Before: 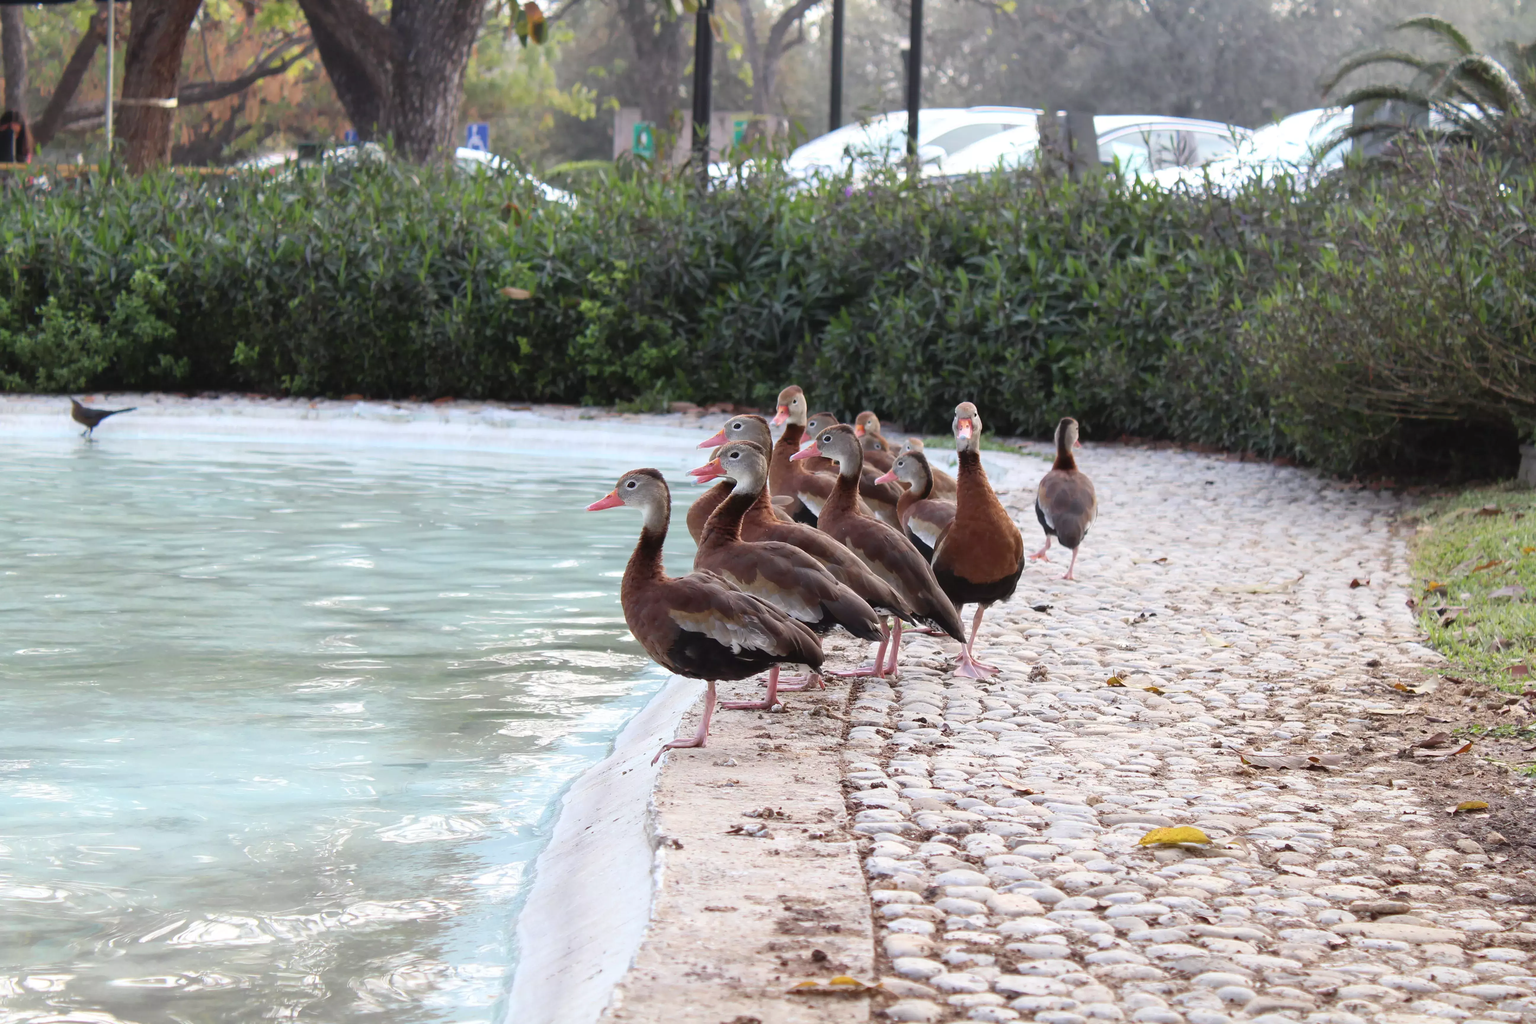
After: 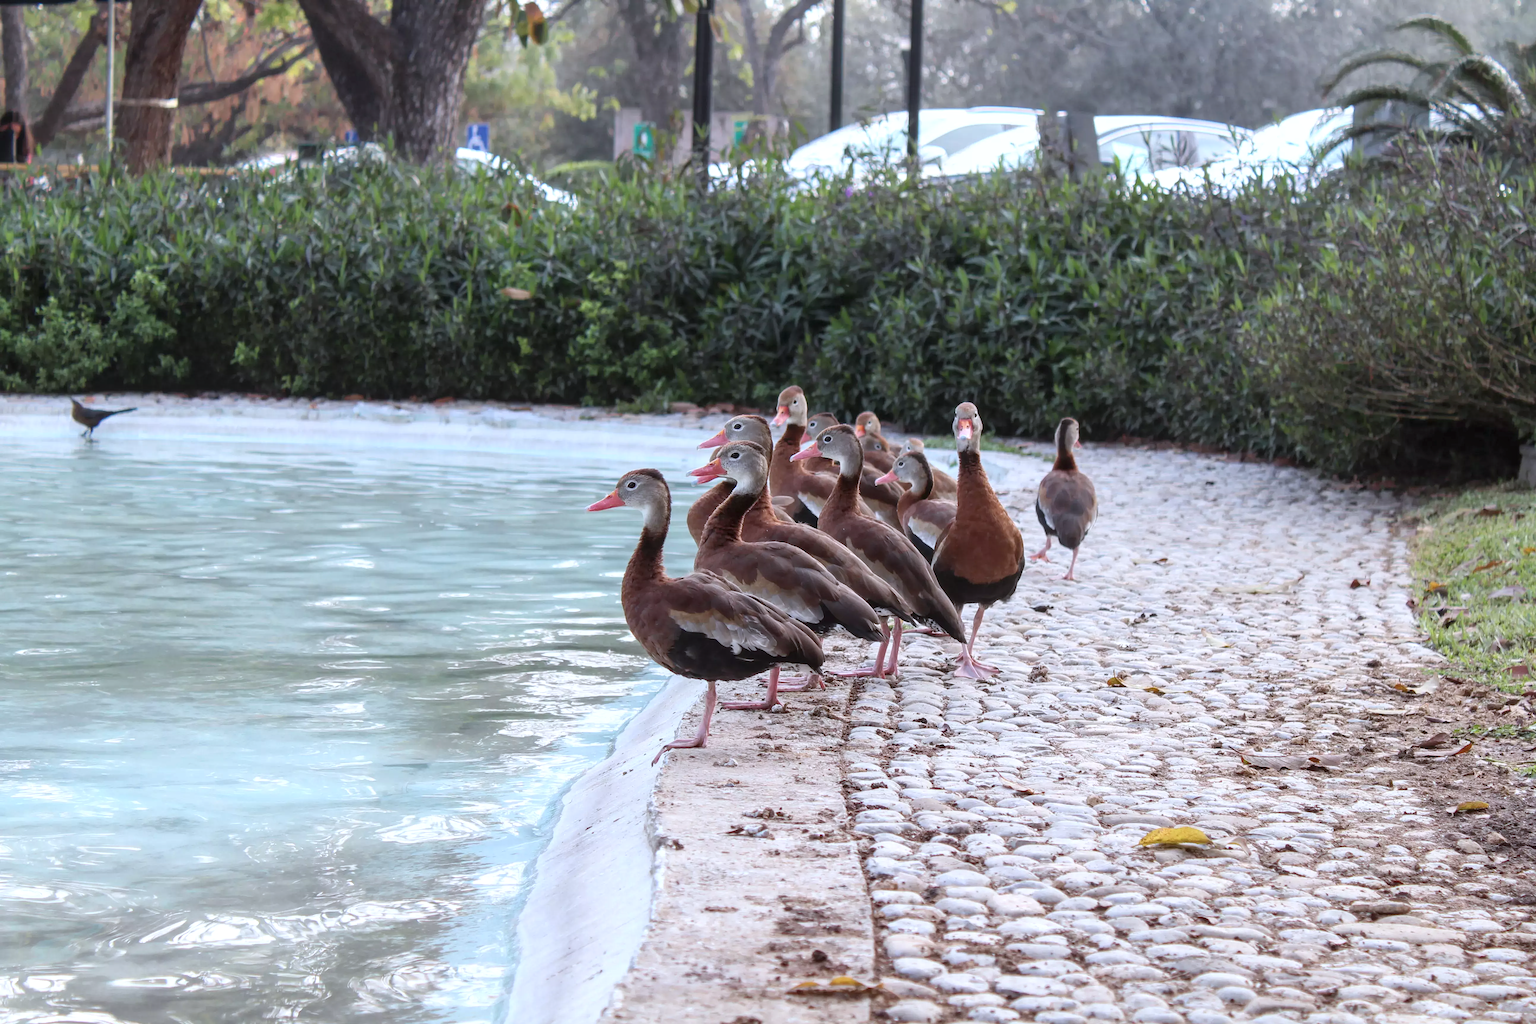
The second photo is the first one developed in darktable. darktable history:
local contrast: on, module defaults
color correction: highlights a* -0.689, highlights b* -9.47
